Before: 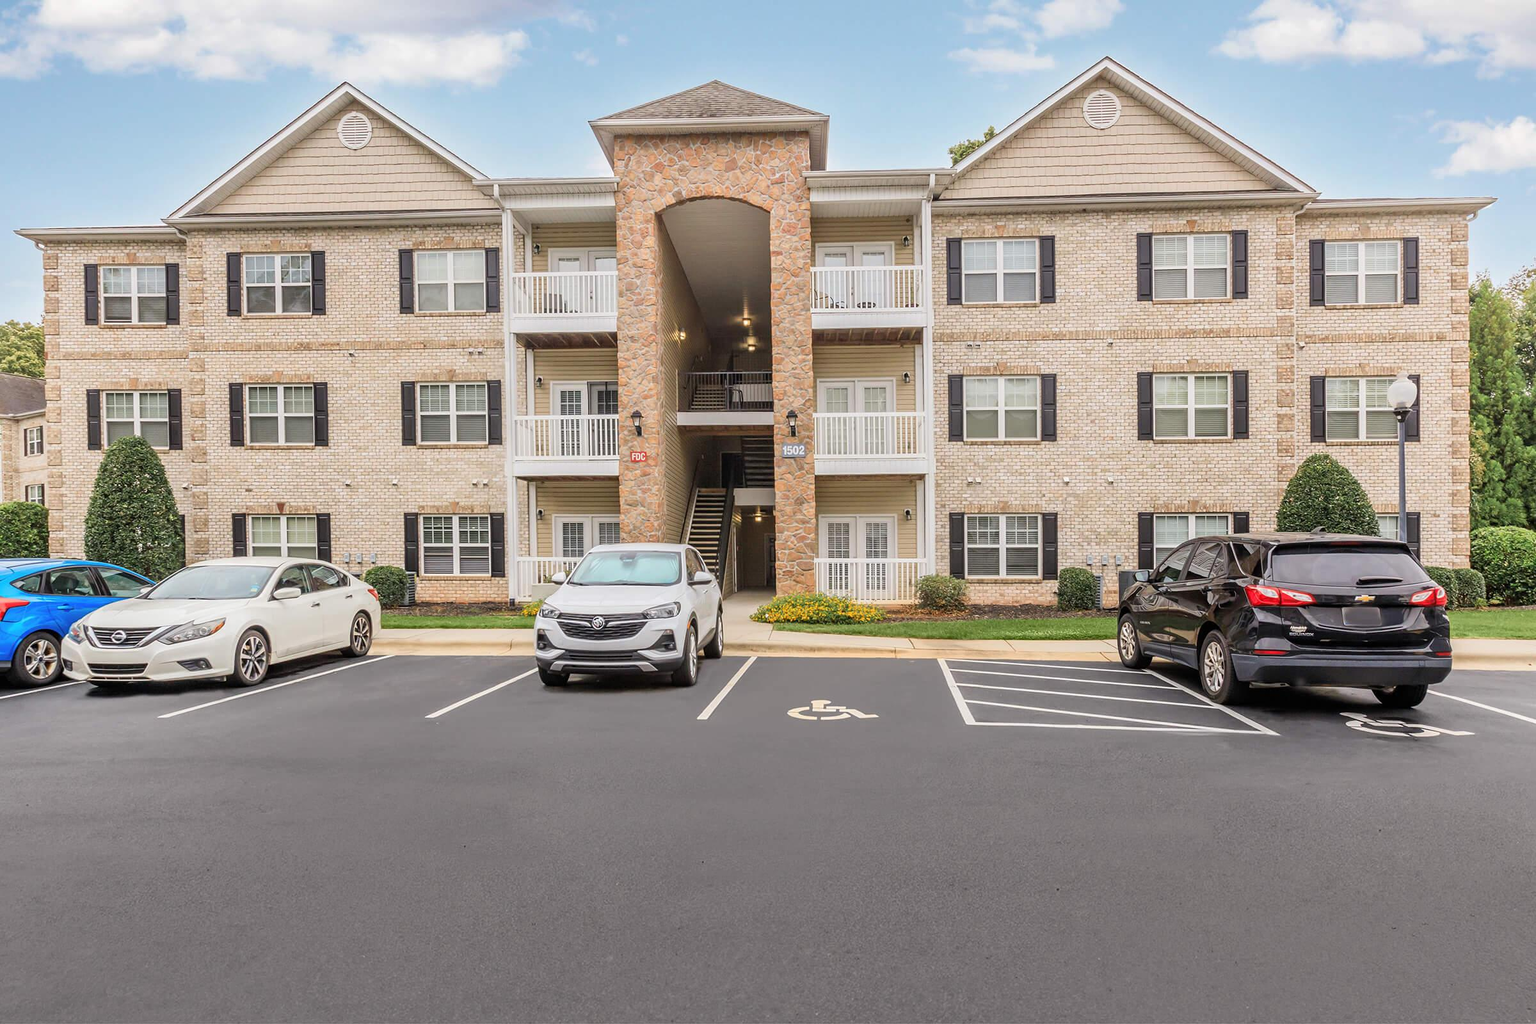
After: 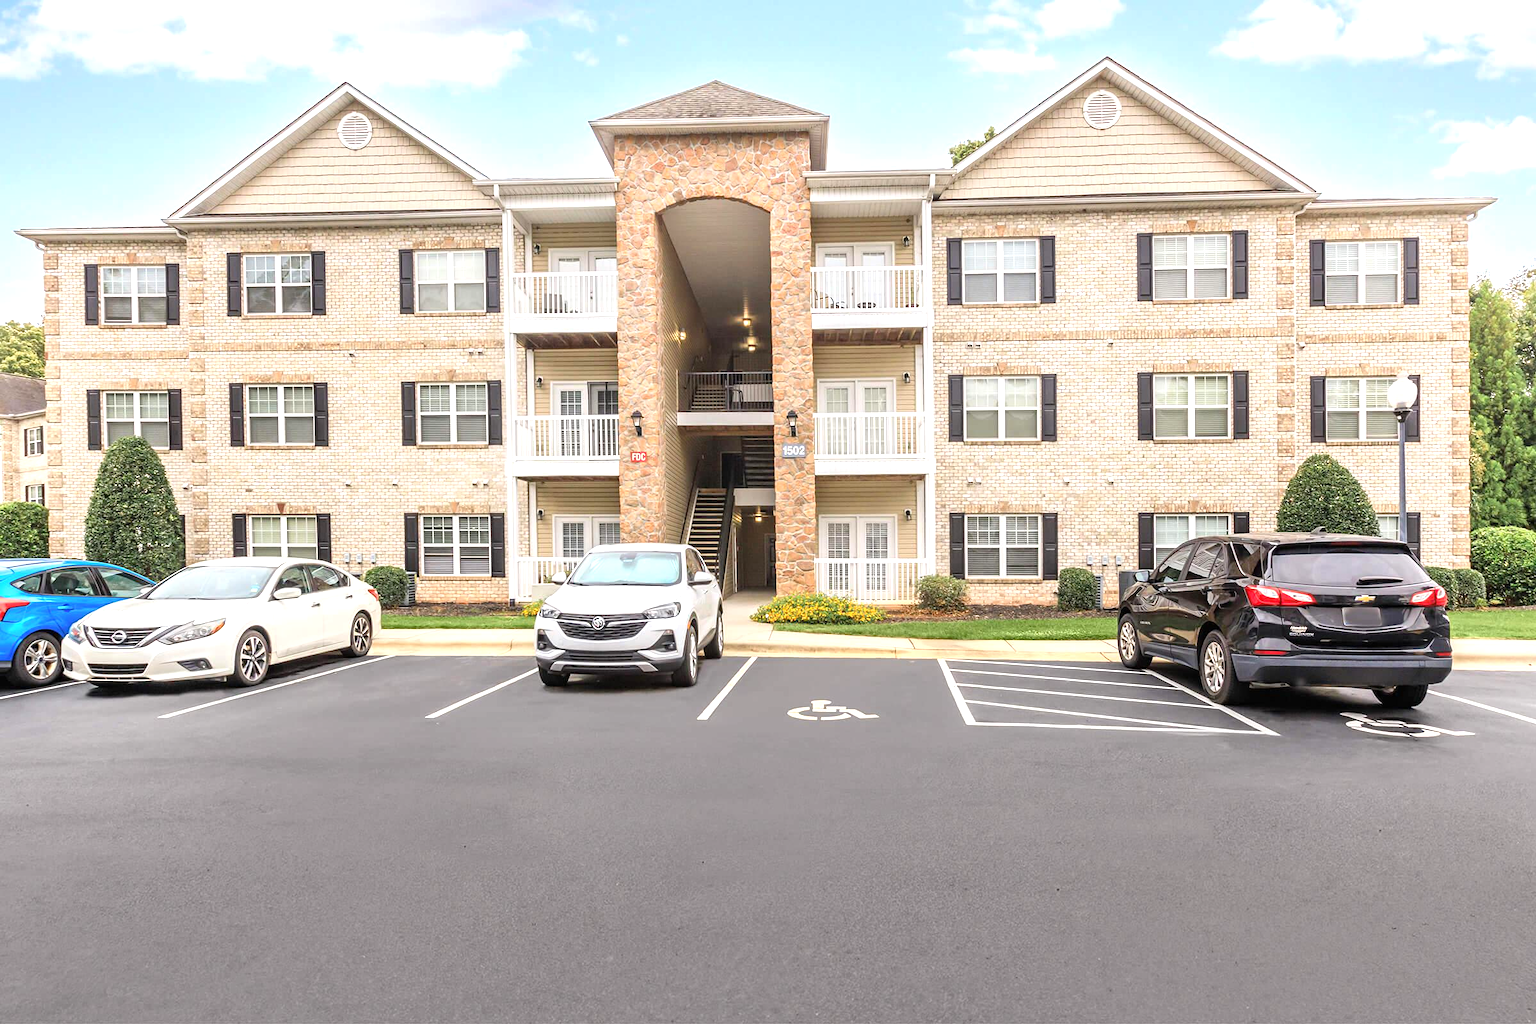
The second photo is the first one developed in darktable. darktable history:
exposure: black level correction 0, exposure 0.701 EV, compensate exposure bias true, compensate highlight preservation false
